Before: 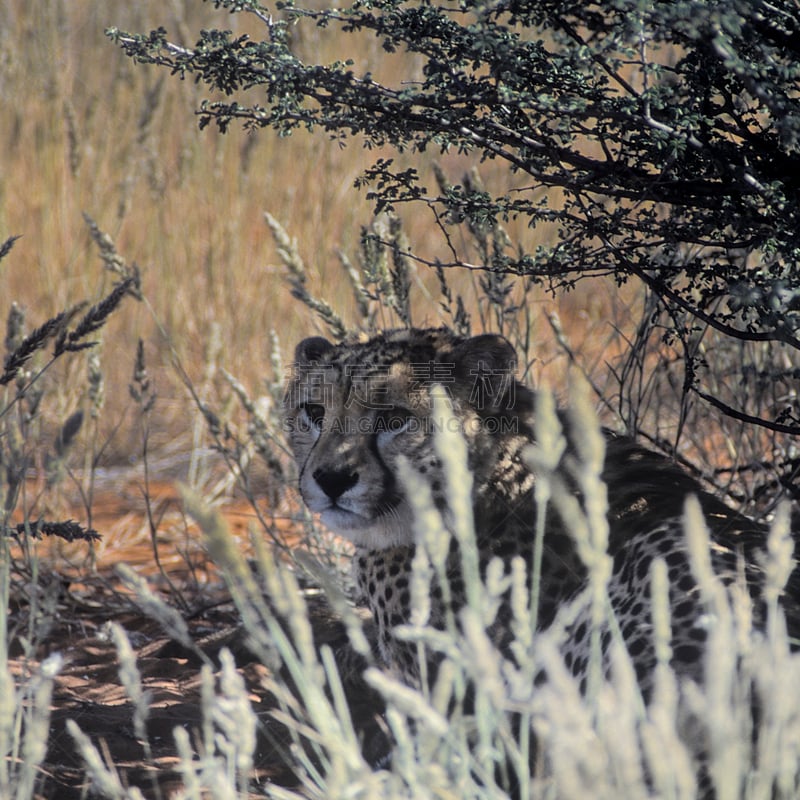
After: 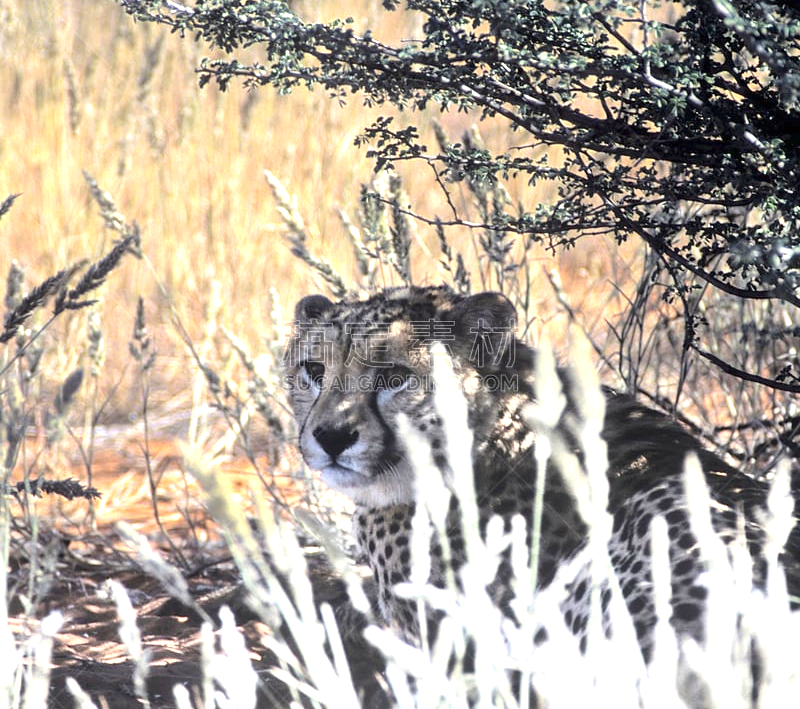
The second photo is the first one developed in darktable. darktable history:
crop and rotate: top 5.444%, bottom 5.913%
exposure: black level correction 0, exposure 1.51 EV, compensate highlight preservation false
